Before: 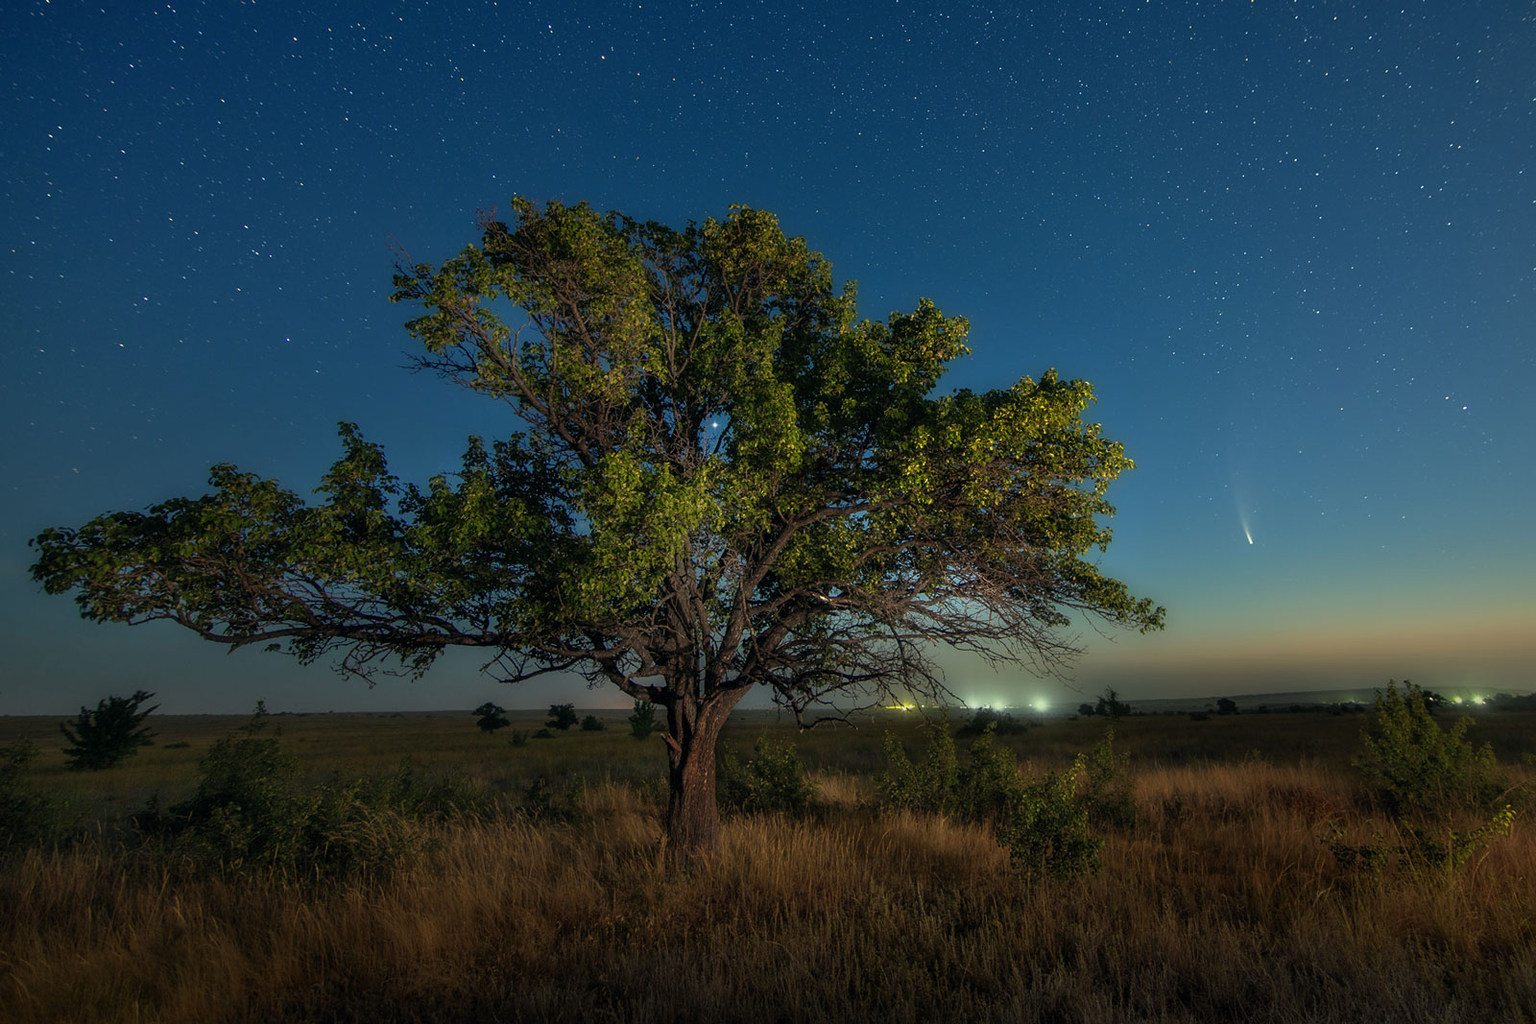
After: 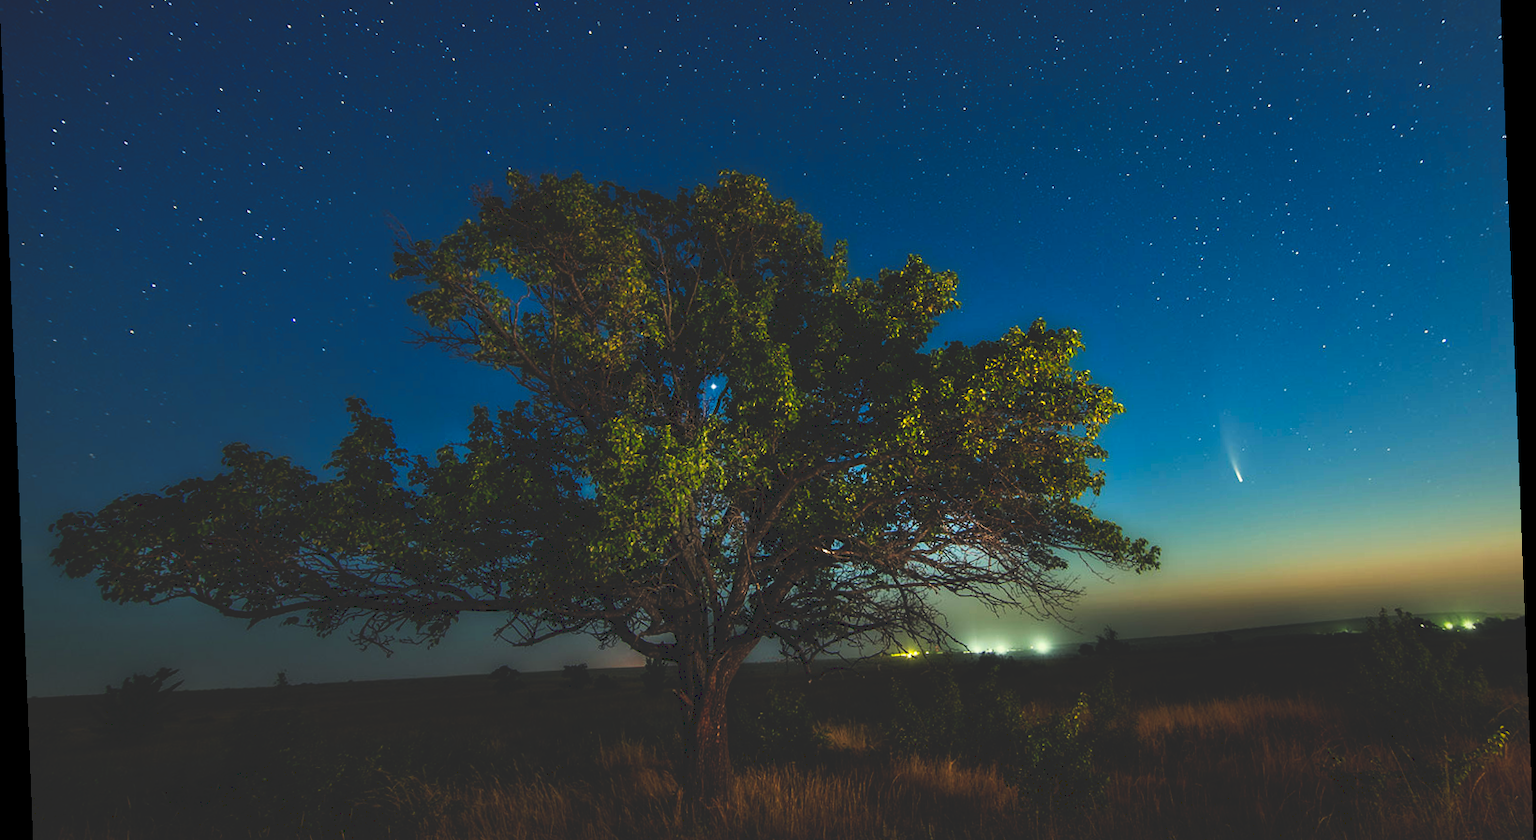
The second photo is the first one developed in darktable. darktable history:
tone curve: curves: ch0 [(0, 0) (0.003, 0.156) (0.011, 0.156) (0.025, 0.161) (0.044, 0.161) (0.069, 0.161) (0.1, 0.166) (0.136, 0.168) (0.177, 0.179) (0.224, 0.202) (0.277, 0.241) (0.335, 0.296) (0.399, 0.378) (0.468, 0.484) (0.543, 0.604) (0.623, 0.728) (0.709, 0.822) (0.801, 0.918) (0.898, 0.98) (1, 1)], preserve colors none
crop and rotate: top 5.667%, bottom 14.937%
rotate and perspective: rotation -2.29°, automatic cropping off
white balance: emerald 1
